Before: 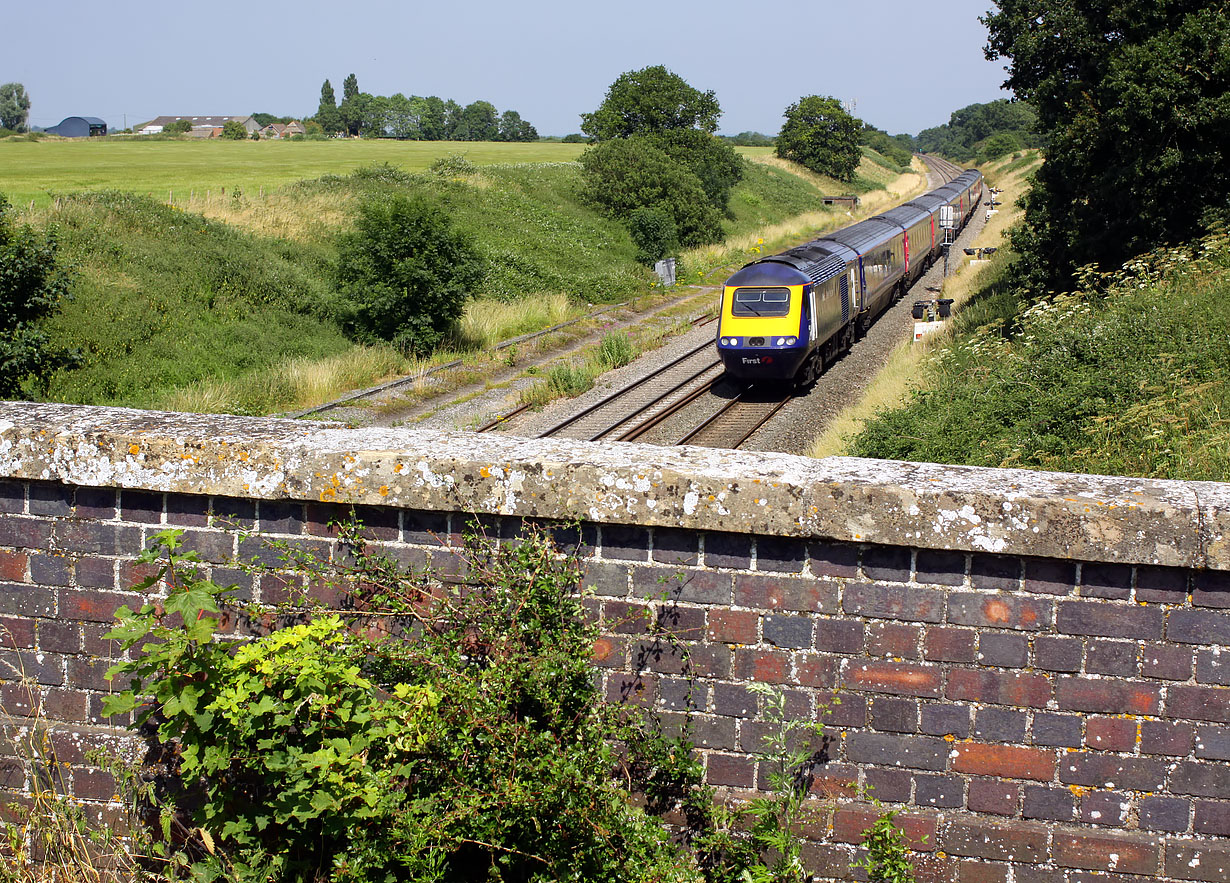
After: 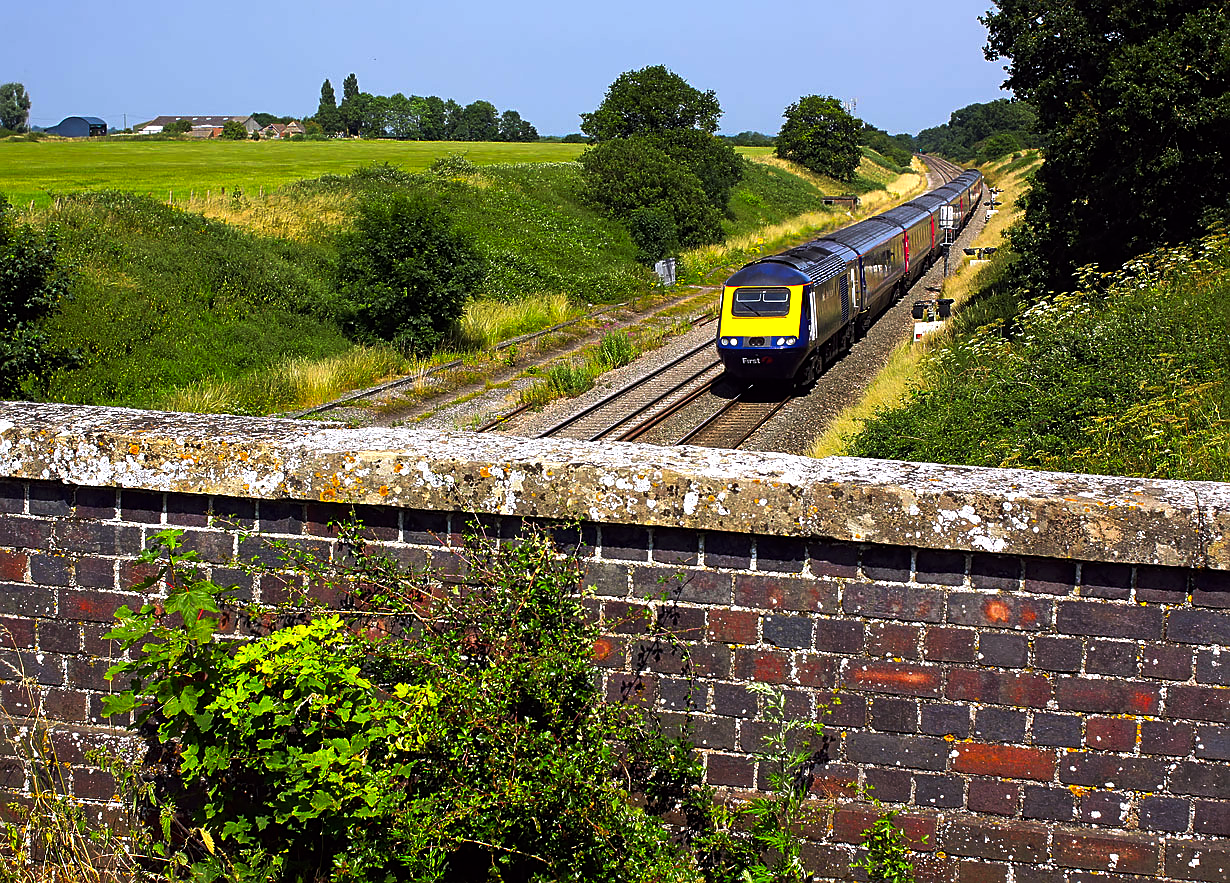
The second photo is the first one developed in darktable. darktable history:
tone curve: curves: ch0 [(0, 0) (0.536, 0.402) (1, 1)], preserve colors none
color balance: lift [1, 1.001, 0.999, 1.001], gamma [1, 1.004, 1.007, 0.993], gain [1, 0.991, 0.987, 1.013], contrast 10%, output saturation 120%
sharpen: on, module defaults
